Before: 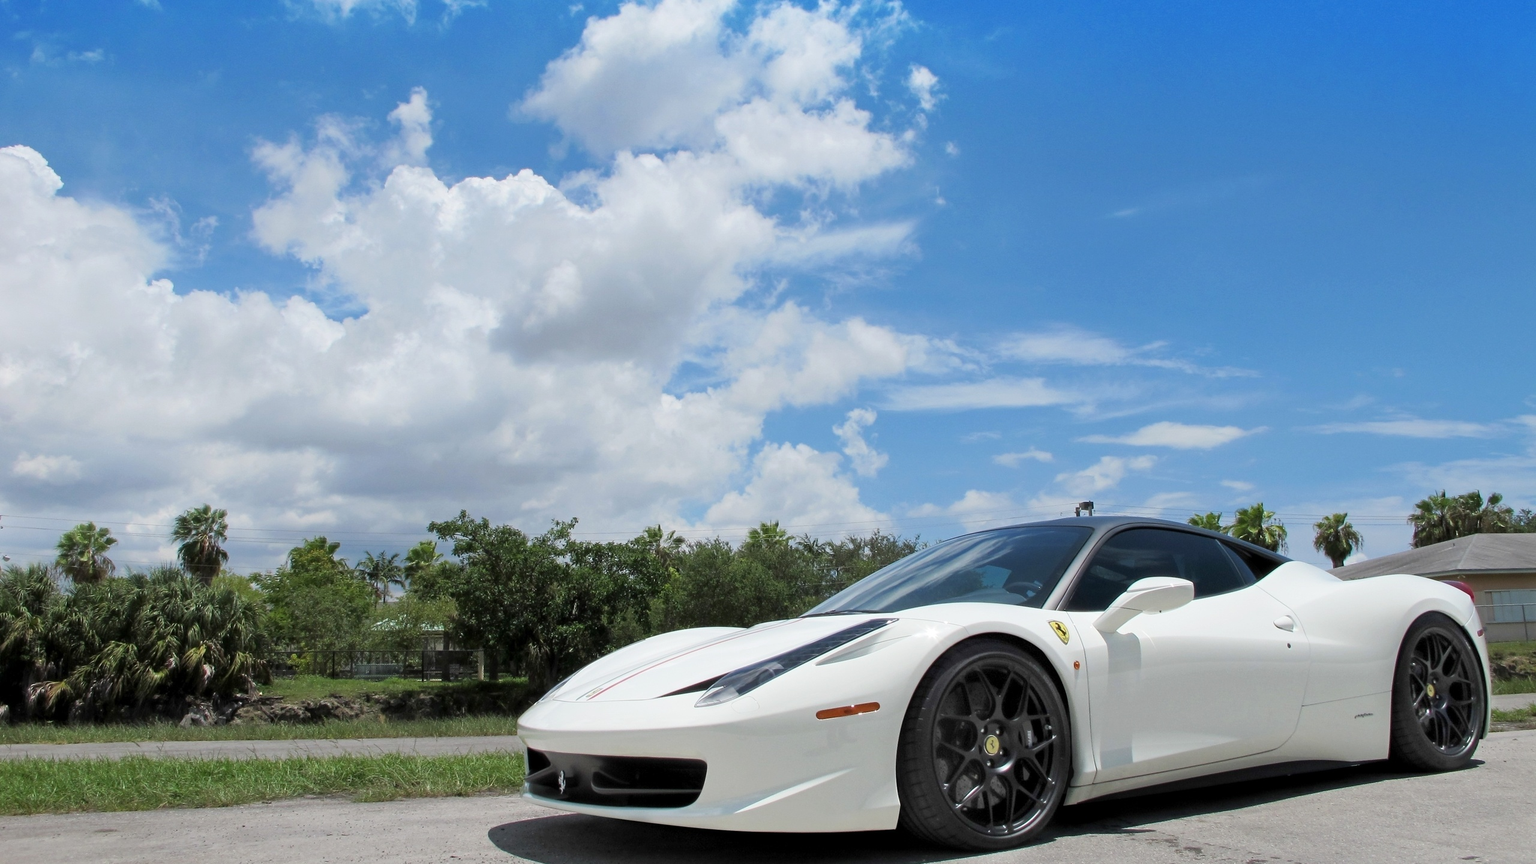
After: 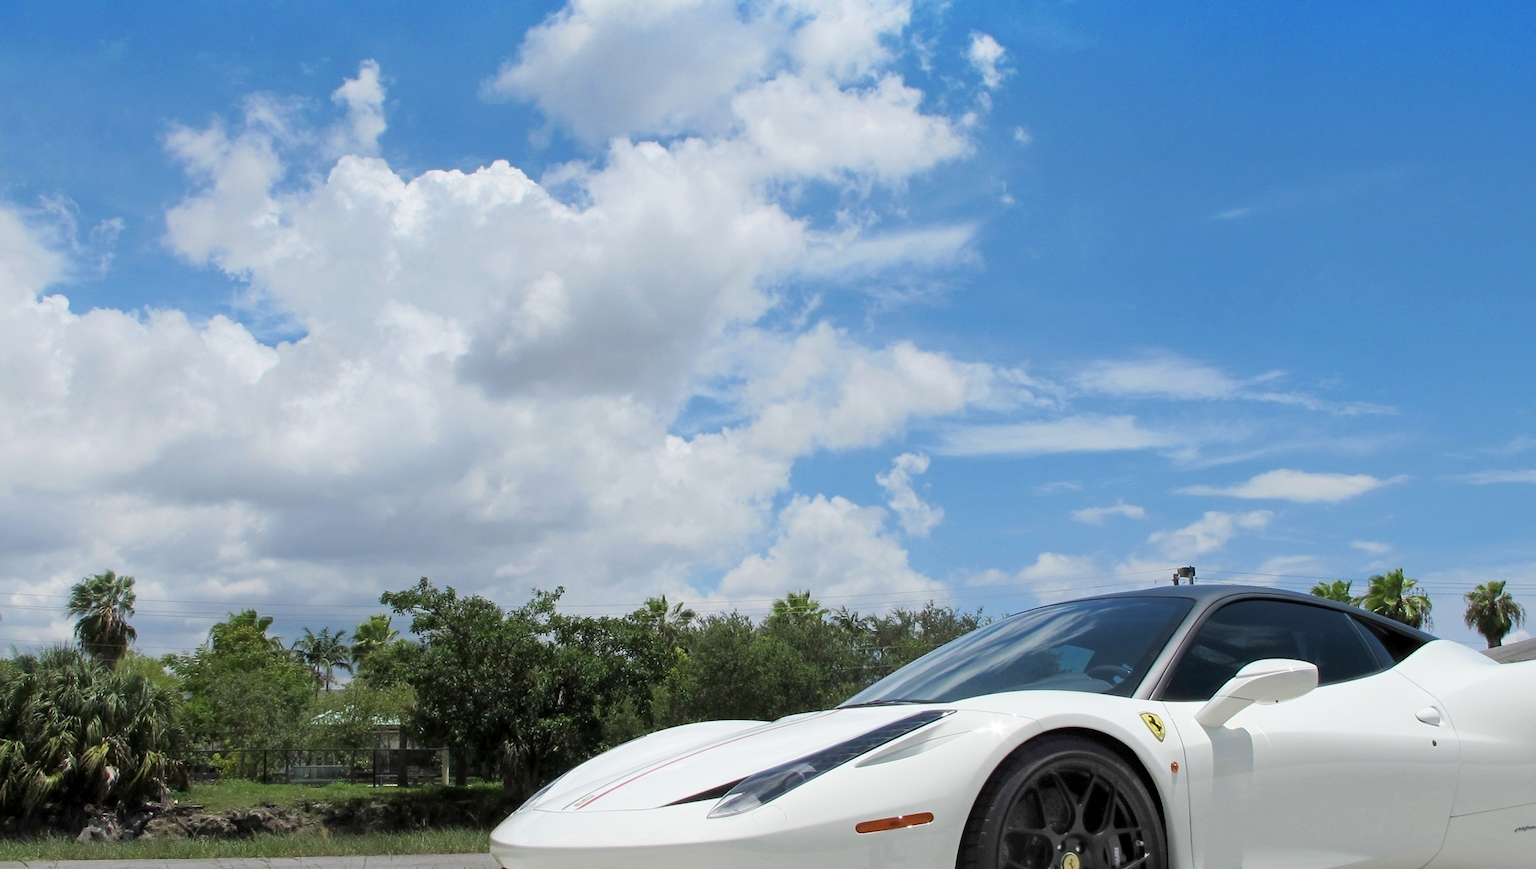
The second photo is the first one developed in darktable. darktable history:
crop and rotate: left 7.631%, top 4.464%, right 10.633%, bottom 13.245%
